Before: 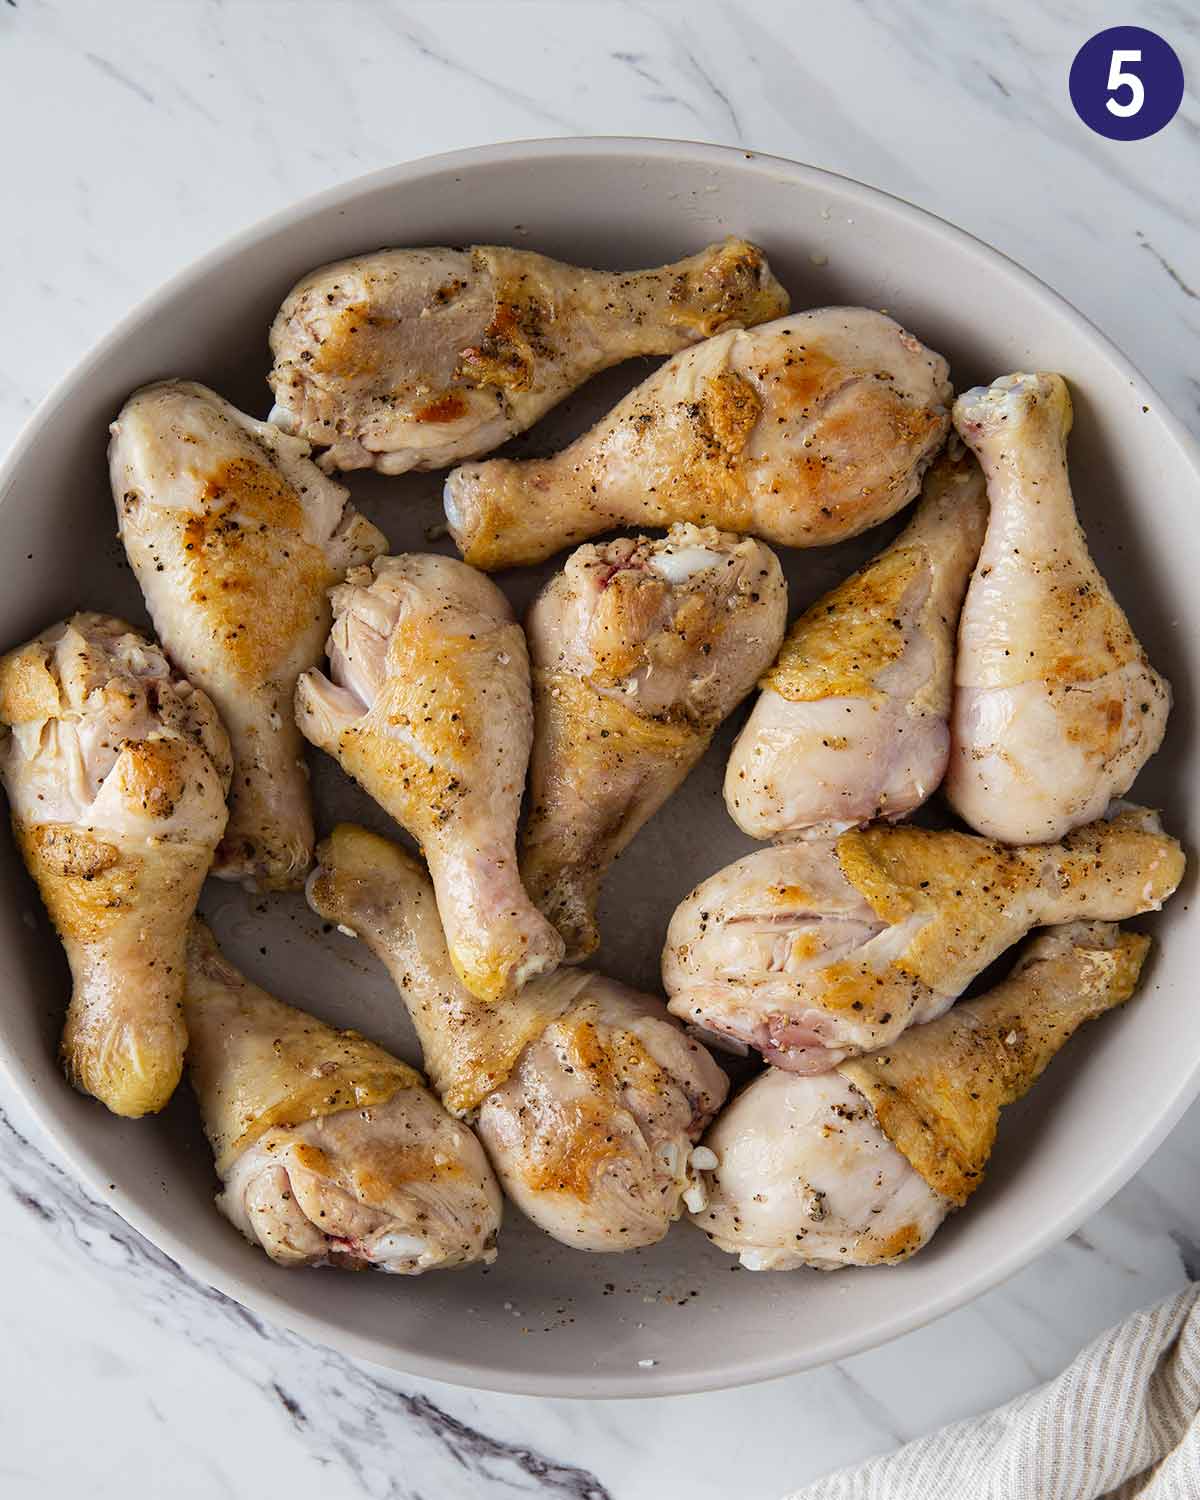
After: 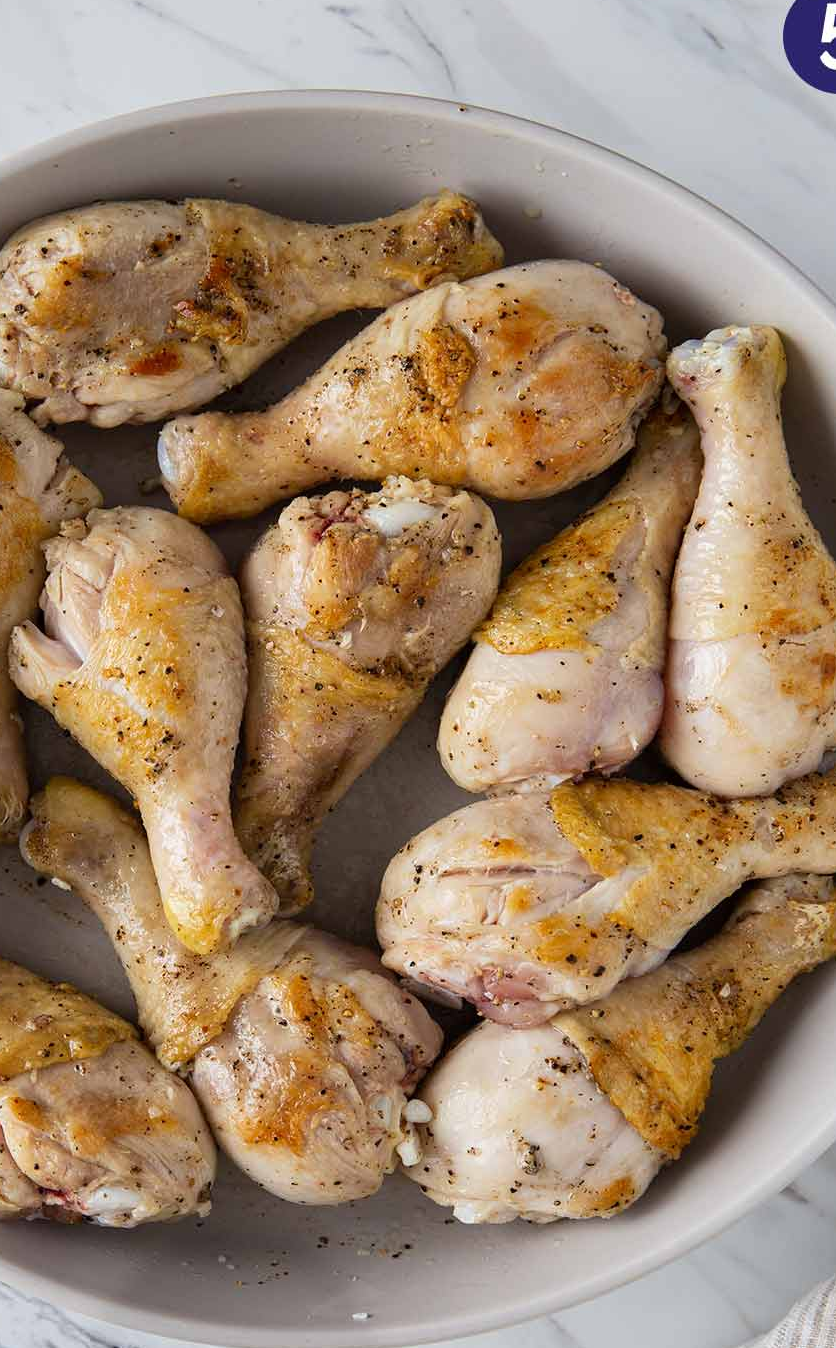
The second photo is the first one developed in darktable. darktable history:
crop and rotate: left 23.865%, top 3.18%, right 6.404%, bottom 6.928%
